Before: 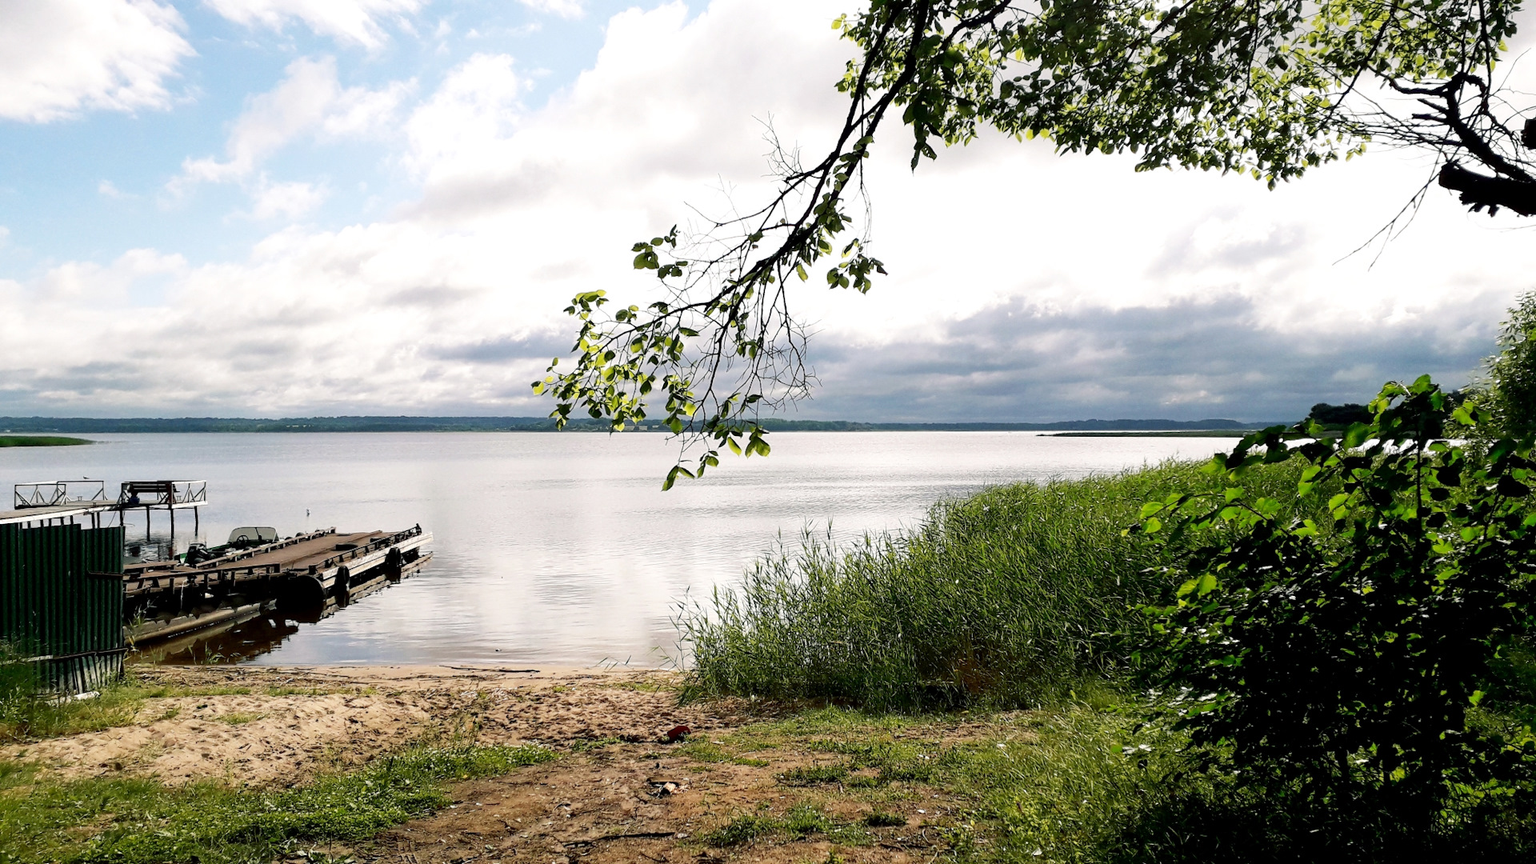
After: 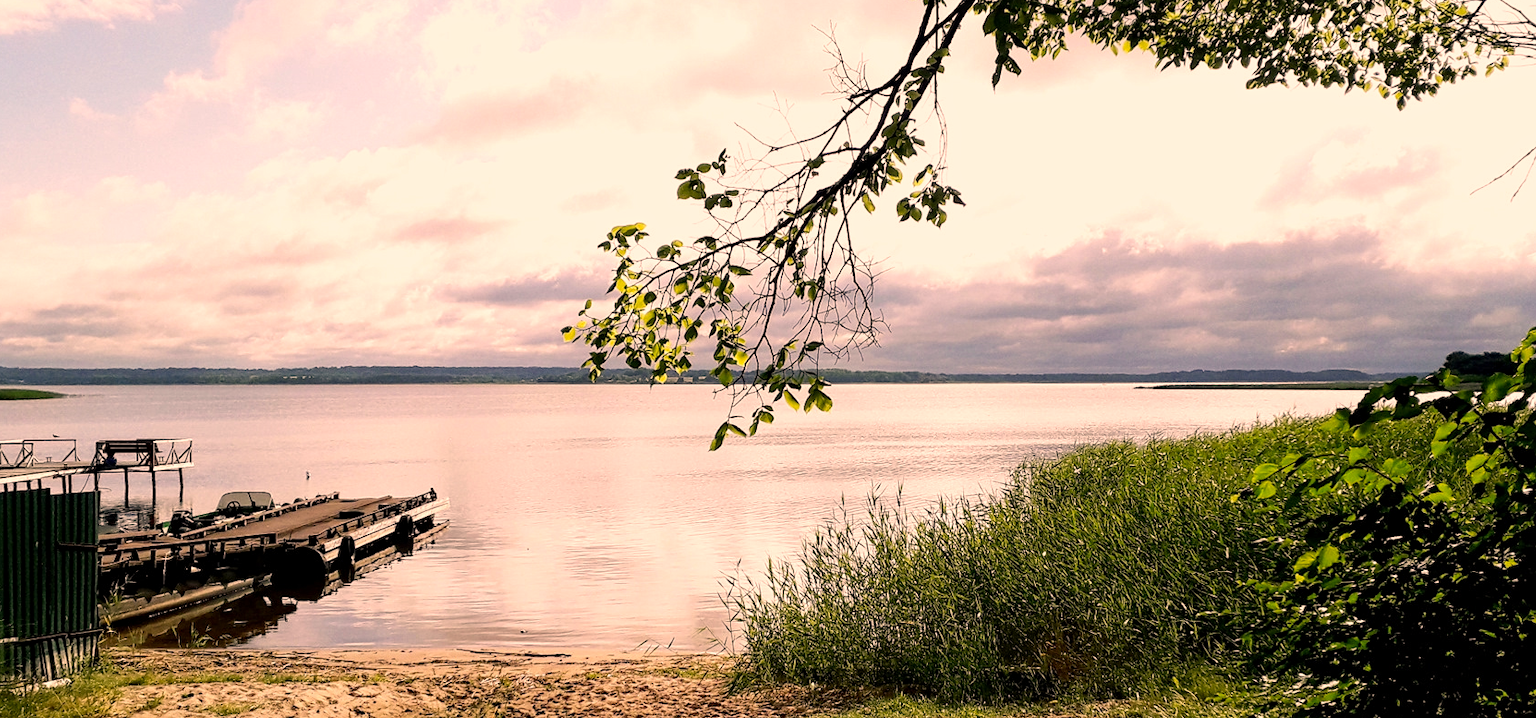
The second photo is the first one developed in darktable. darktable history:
crop and rotate: left 2.412%, top 10.989%, right 9.417%, bottom 15.592%
contrast equalizer: octaves 7, y [[0.5, 0.5, 0.5, 0.512, 0.552, 0.62], [0.5 ×6], [0.5 ×4, 0.504, 0.553], [0 ×6], [0 ×6]]
color correction: highlights a* 17.68, highlights b* 18.69
haze removal: strength 0.278, distance 0.253, adaptive false
